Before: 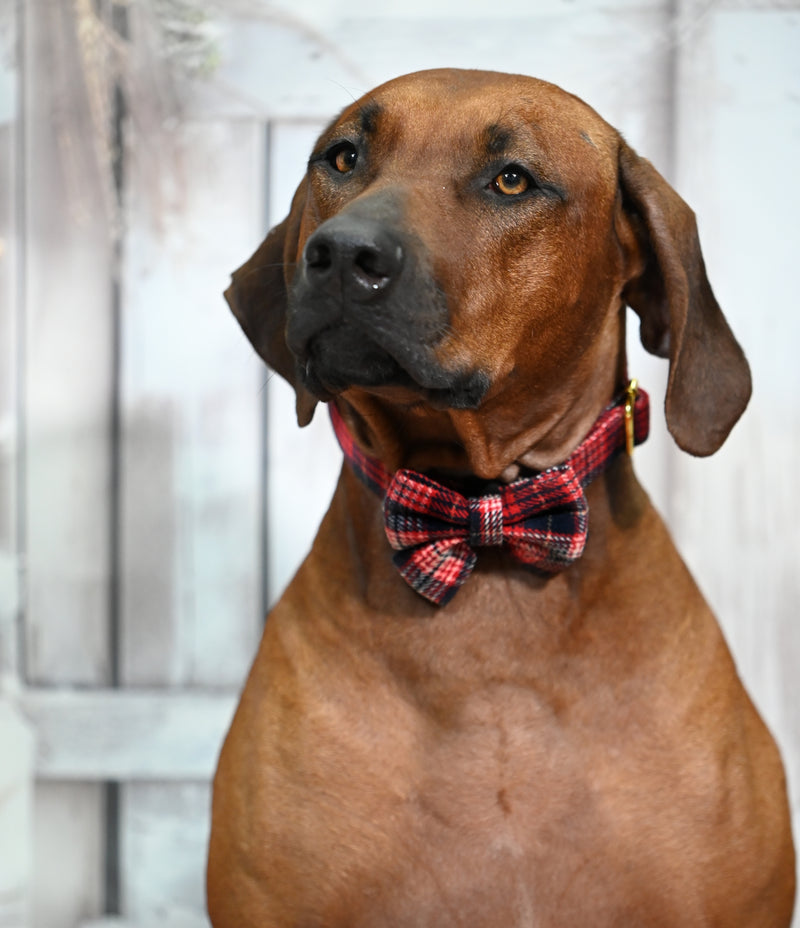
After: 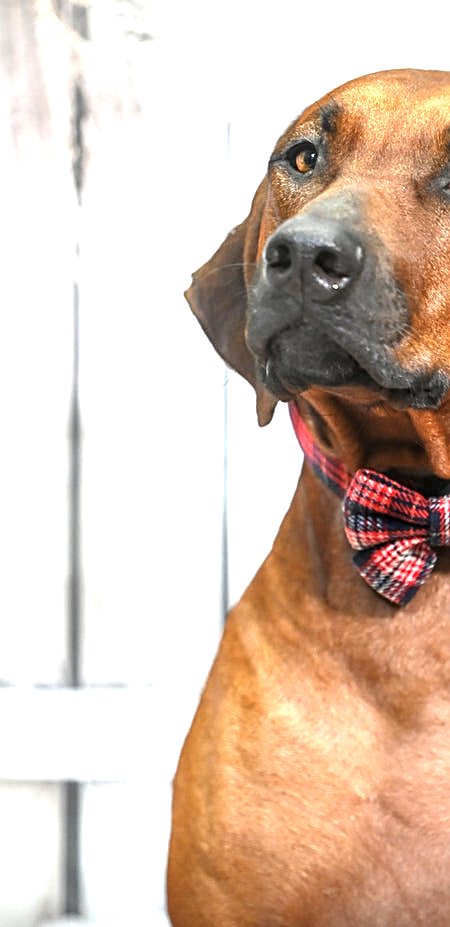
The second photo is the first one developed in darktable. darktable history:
sharpen: on, module defaults
exposure: black level correction 0, exposure 1.45 EV, compensate exposure bias true, compensate highlight preservation false
vignetting: fall-off start 97.23%, saturation -0.024, center (-0.033, -0.042), width/height ratio 1.179, unbound false
crop: left 5.114%, right 38.589%
local contrast: on, module defaults
color zones: curves: ch0 [(0, 0.485) (0.178, 0.476) (0.261, 0.623) (0.411, 0.403) (0.708, 0.603) (0.934, 0.412)]; ch1 [(0.003, 0.485) (0.149, 0.496) (0.229, 0.584) (0.326, 0.551) (0.484, 0.262) (0.757, 0.643)]
